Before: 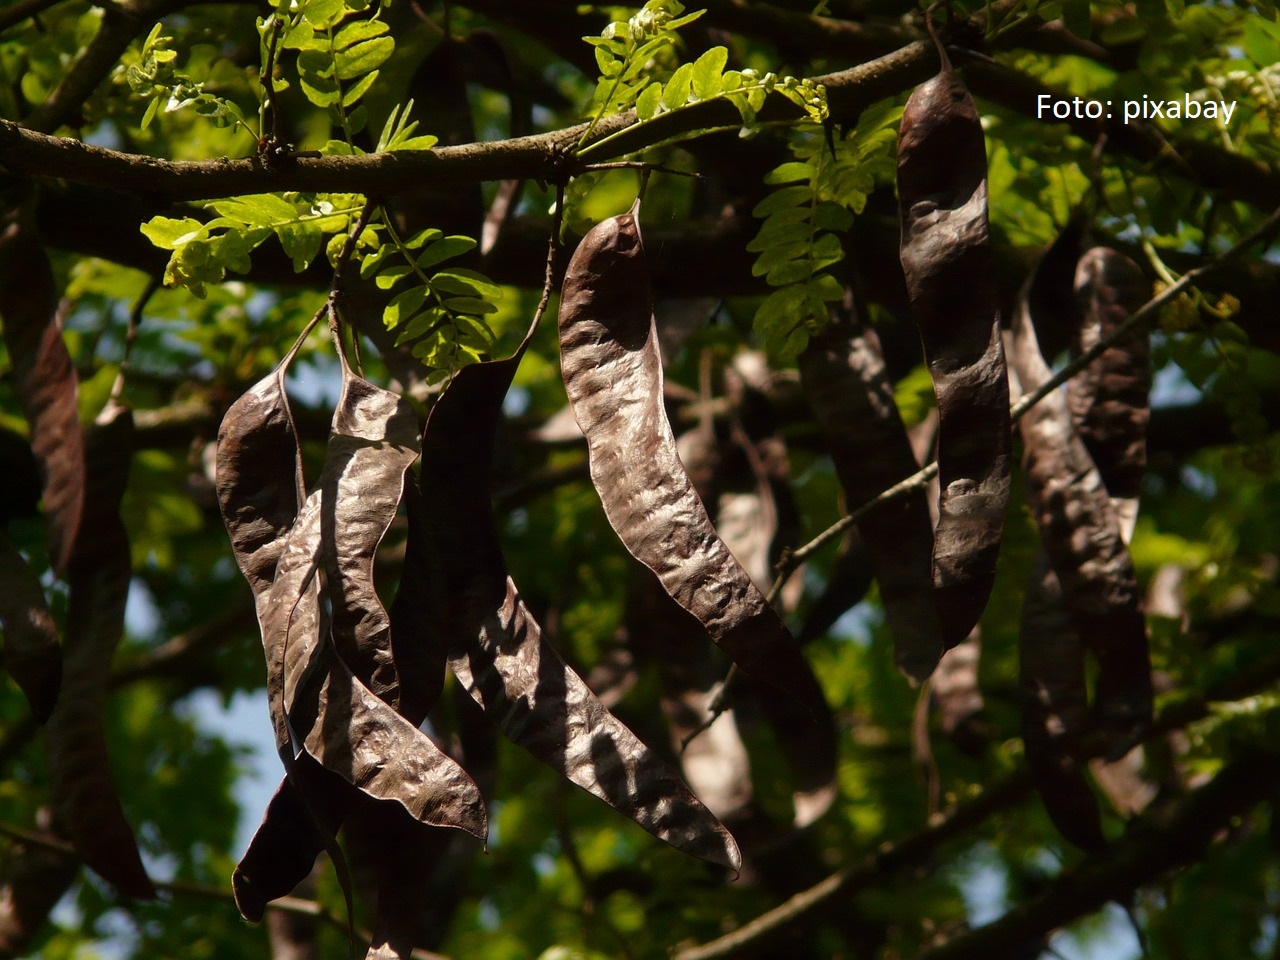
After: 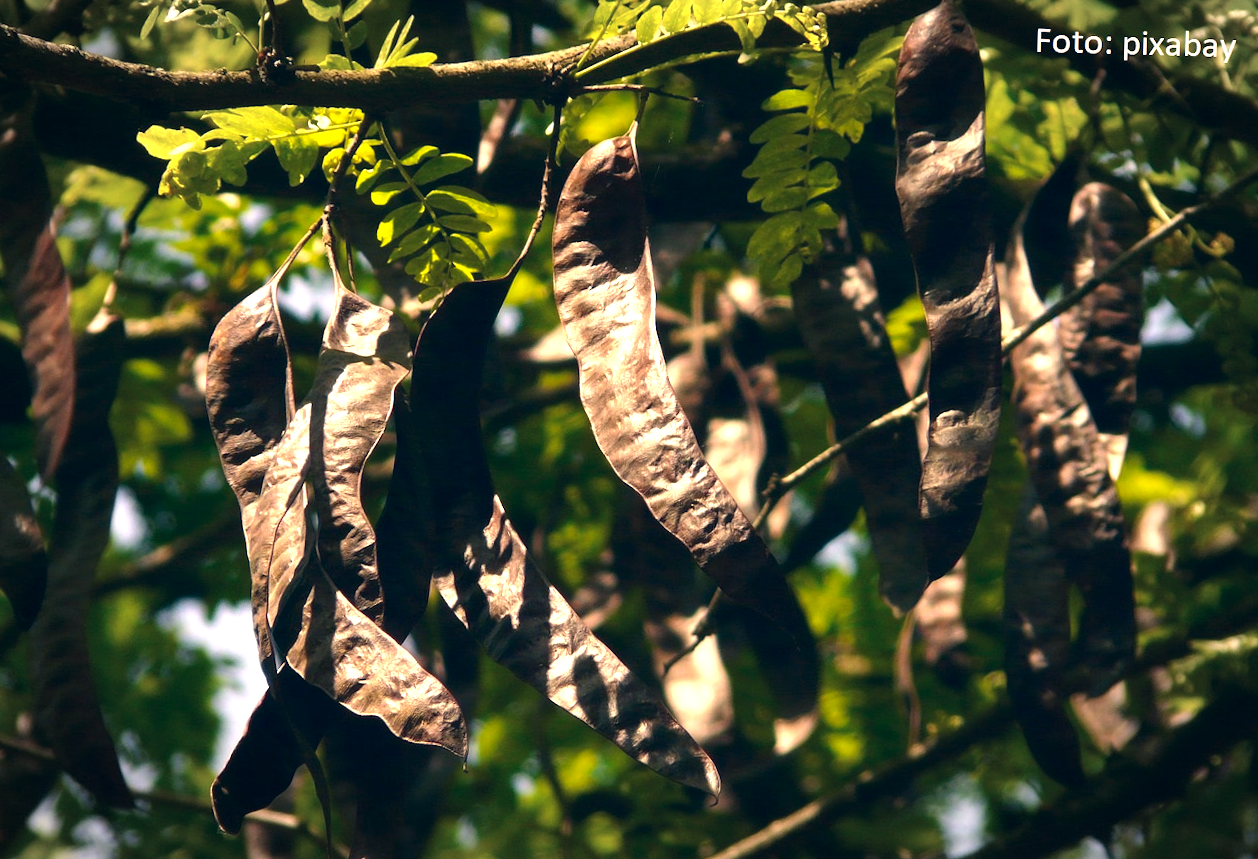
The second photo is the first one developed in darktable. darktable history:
rotate and perspective: rotation 1.57°, crop left 0.018, crop right 0.982, crop top 0.039, crop bottom 0.961
crop and rotate: top 6.25%
vignetting: fall-off radius 70%, automatic ratio true
color correction: highlights a* 10.32, highlights b* 14.66, shadows a* -9.59, shadows b* -15.02
exposure: black level correction 0, exposure 1.2 EV, compensate exposure bias true, compensate highlight preservation false
